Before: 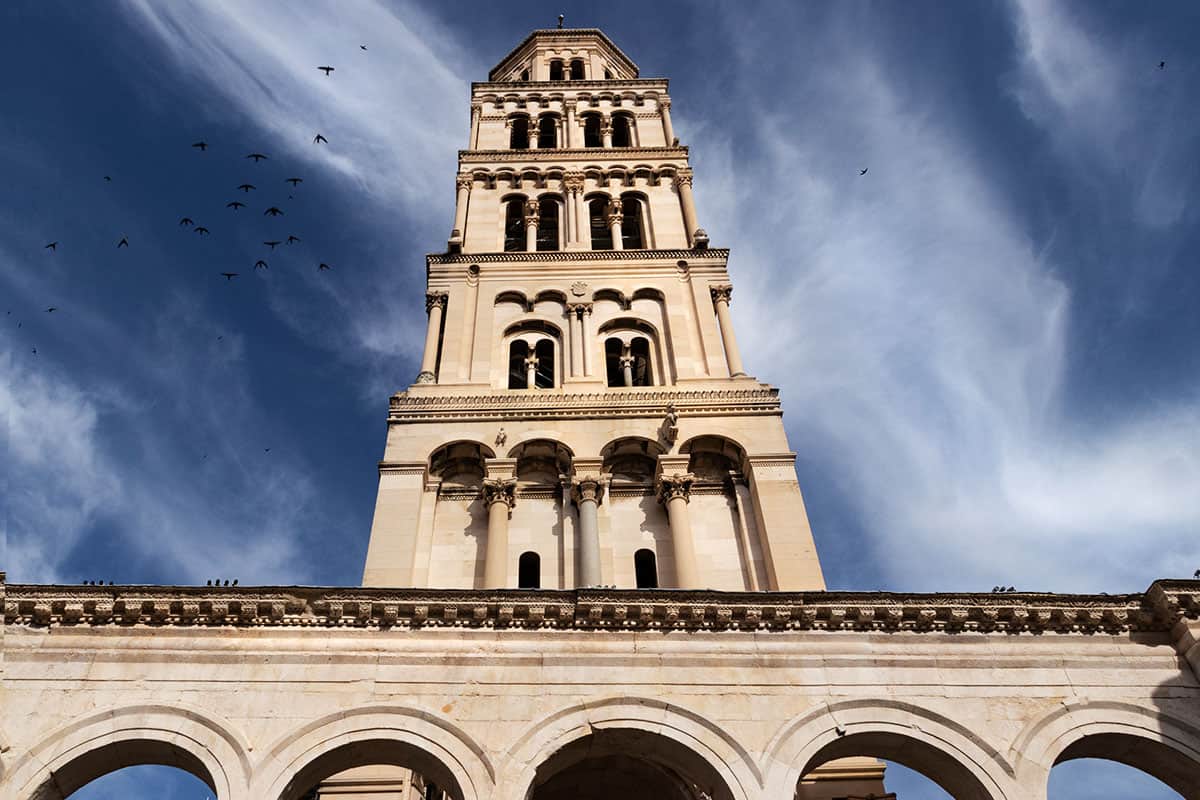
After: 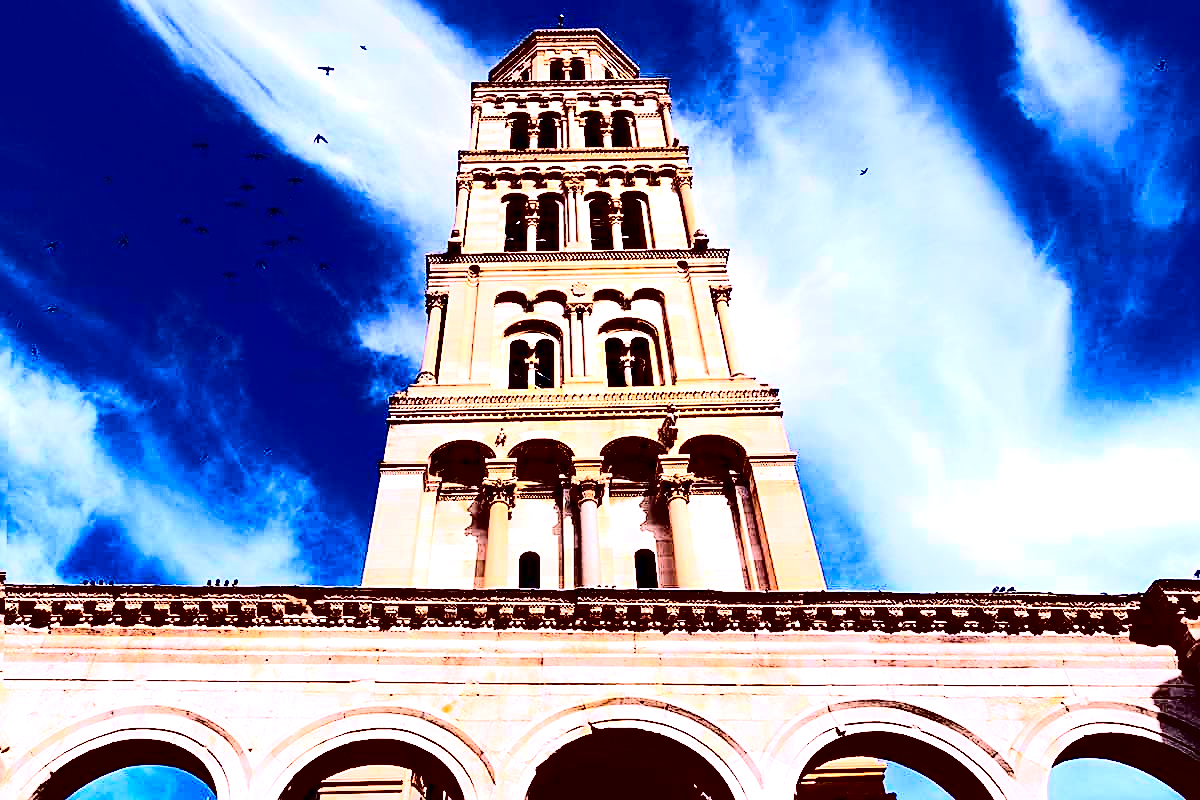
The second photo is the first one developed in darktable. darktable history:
exposure: black level correction 0.001, exposure 1.129 EV, compensate exposure bias true, compensate highlight preservation false
white balance: red 1.066, blue 1.119
contrast brightness saturation: contrast 0.77, brightness -1, saturation 1
sharpen: on, module defaults
